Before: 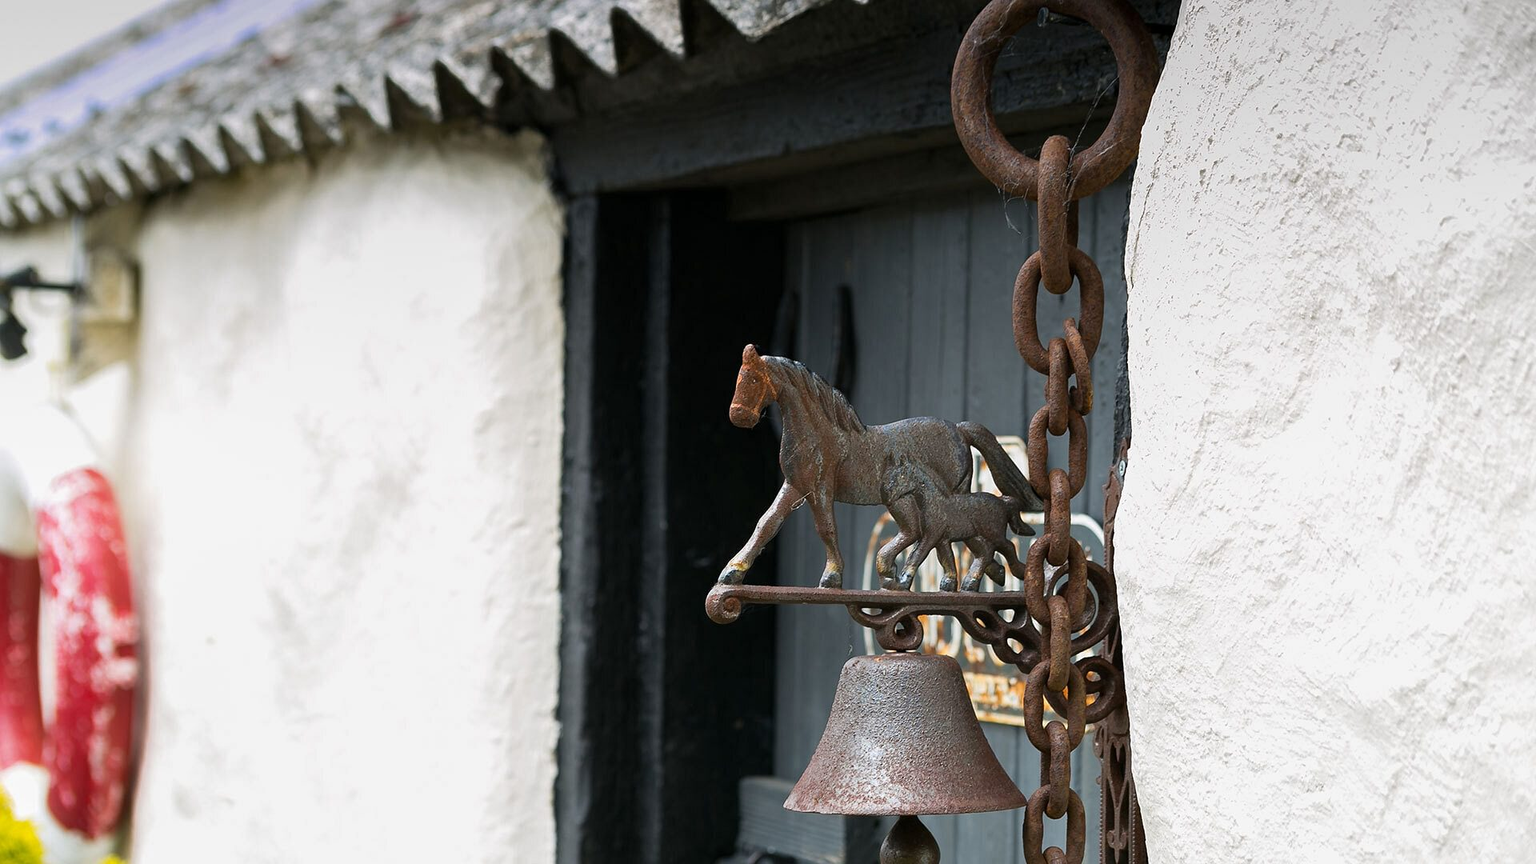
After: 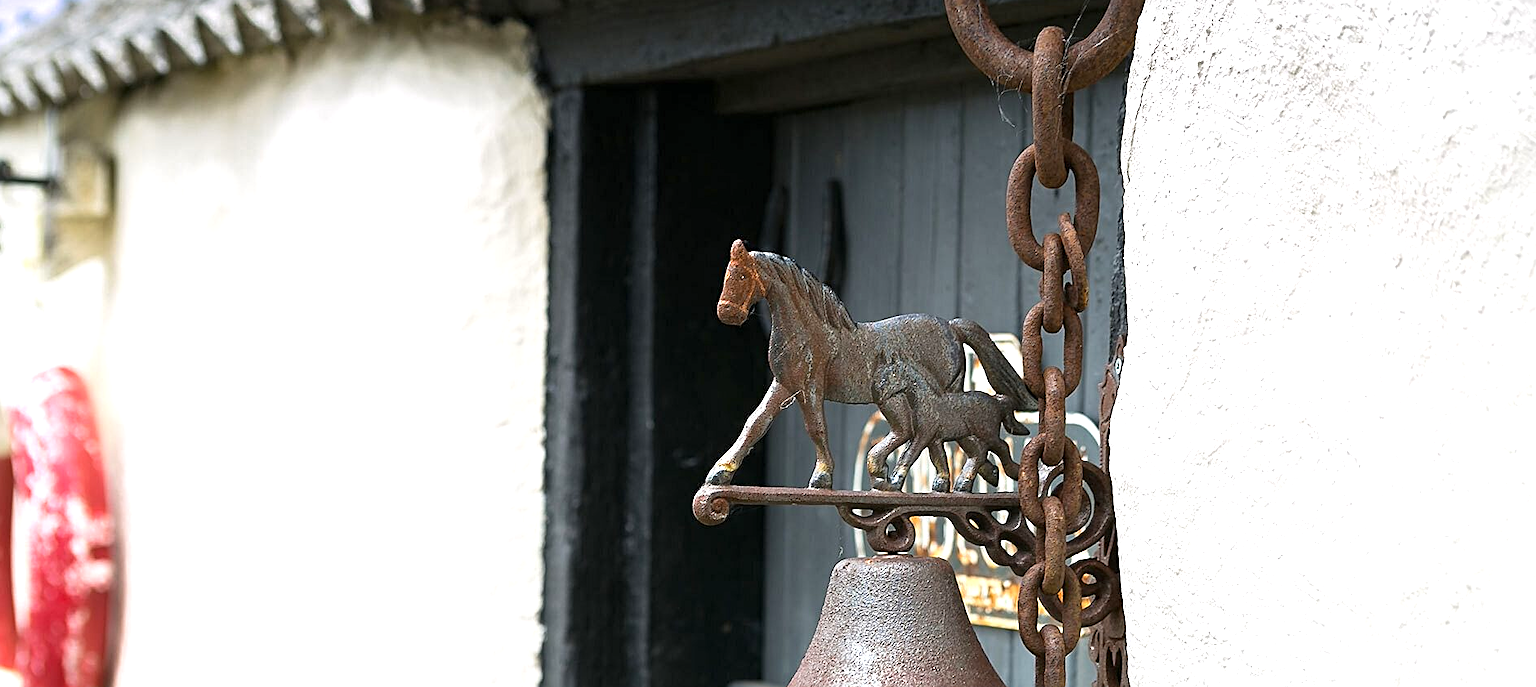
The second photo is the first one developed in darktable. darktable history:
sharpen: on, module defaults
crop and rotate: left 1.814%, top 12.818%, right 0.25%, bottom 9.225%
exposure: exposure 0.6 EV, compensate highlight preservation false
